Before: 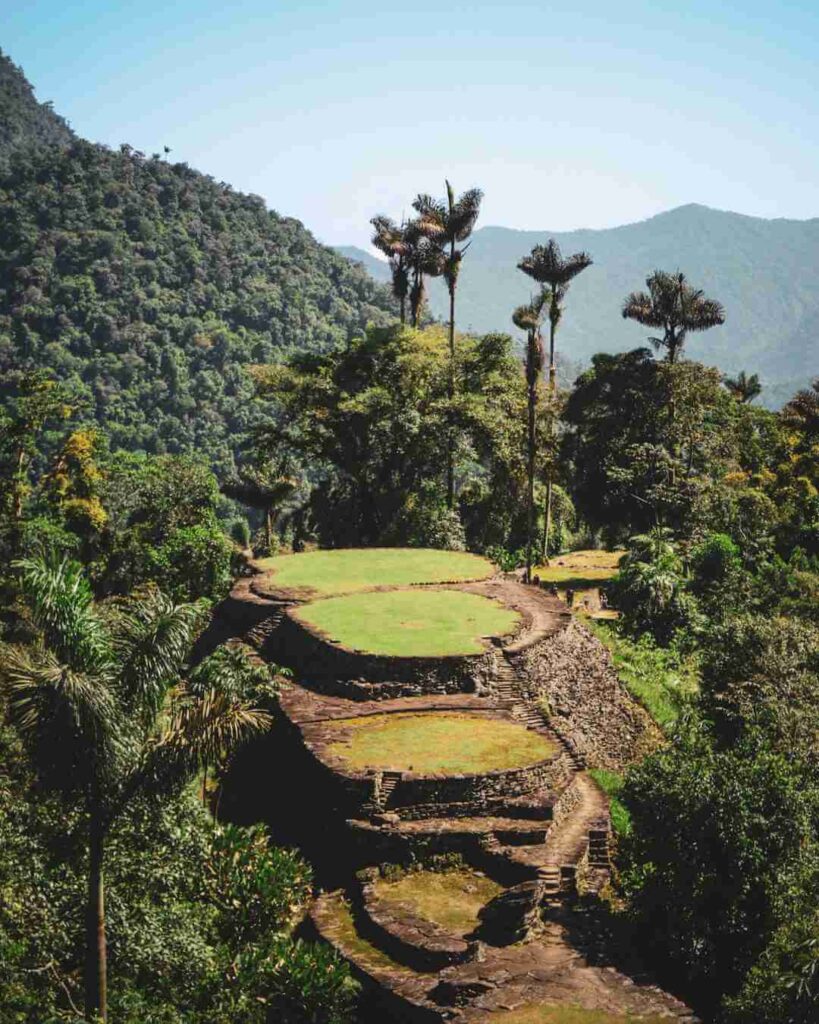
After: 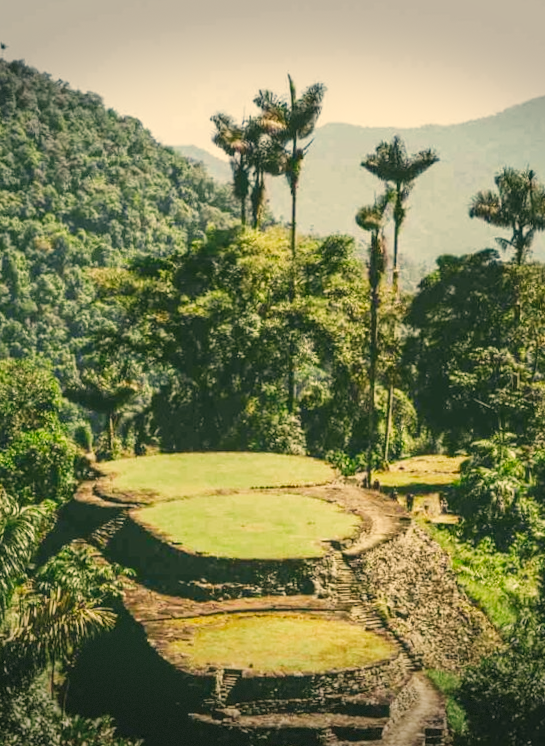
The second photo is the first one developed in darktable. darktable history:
crop and rotate: left 17.046%, top 10.659%, right 12.989%, bottom 14.553%
local contrast: detail 115%
color correction: highlights a* 5.3, highlights b* 24.26, shadows a* -15.58, shadows b* 4.02
rotate and perspective: rotation 0.074°, lens shift (vertical) 0.096, lens shift (horizontal) -0.041, crop left 0.043, crop right 0.952, crop top 0.024, crop bottom 0.979
vignetting: fall-off start 100%, brightness -0.406, saturation -0.3, width/height ratio 1.324, dithering 8-bit output, unbound false
filmic rgb: middle gray luminance 9.23%, black relative exposure -10.55 EV, white relative exposure 3.45 EV, threshold 6 EV, target black luminance 0%, hardness 5.98, latitude 59.69%, contrast 1.087, highlights saturation mix 5%, shadows ↔ highlights balance 29.23%, add noise in highlights 0, preserve chrominance no, color science v3 (2019), use custom middle-gray values true, iterations of high-quality reconstruction 0, contrast in highlights soft, enable highlight reconstruction true
exposure: black level correction -0.015, exposure -0.5 EV, compensate highlight preservation false
